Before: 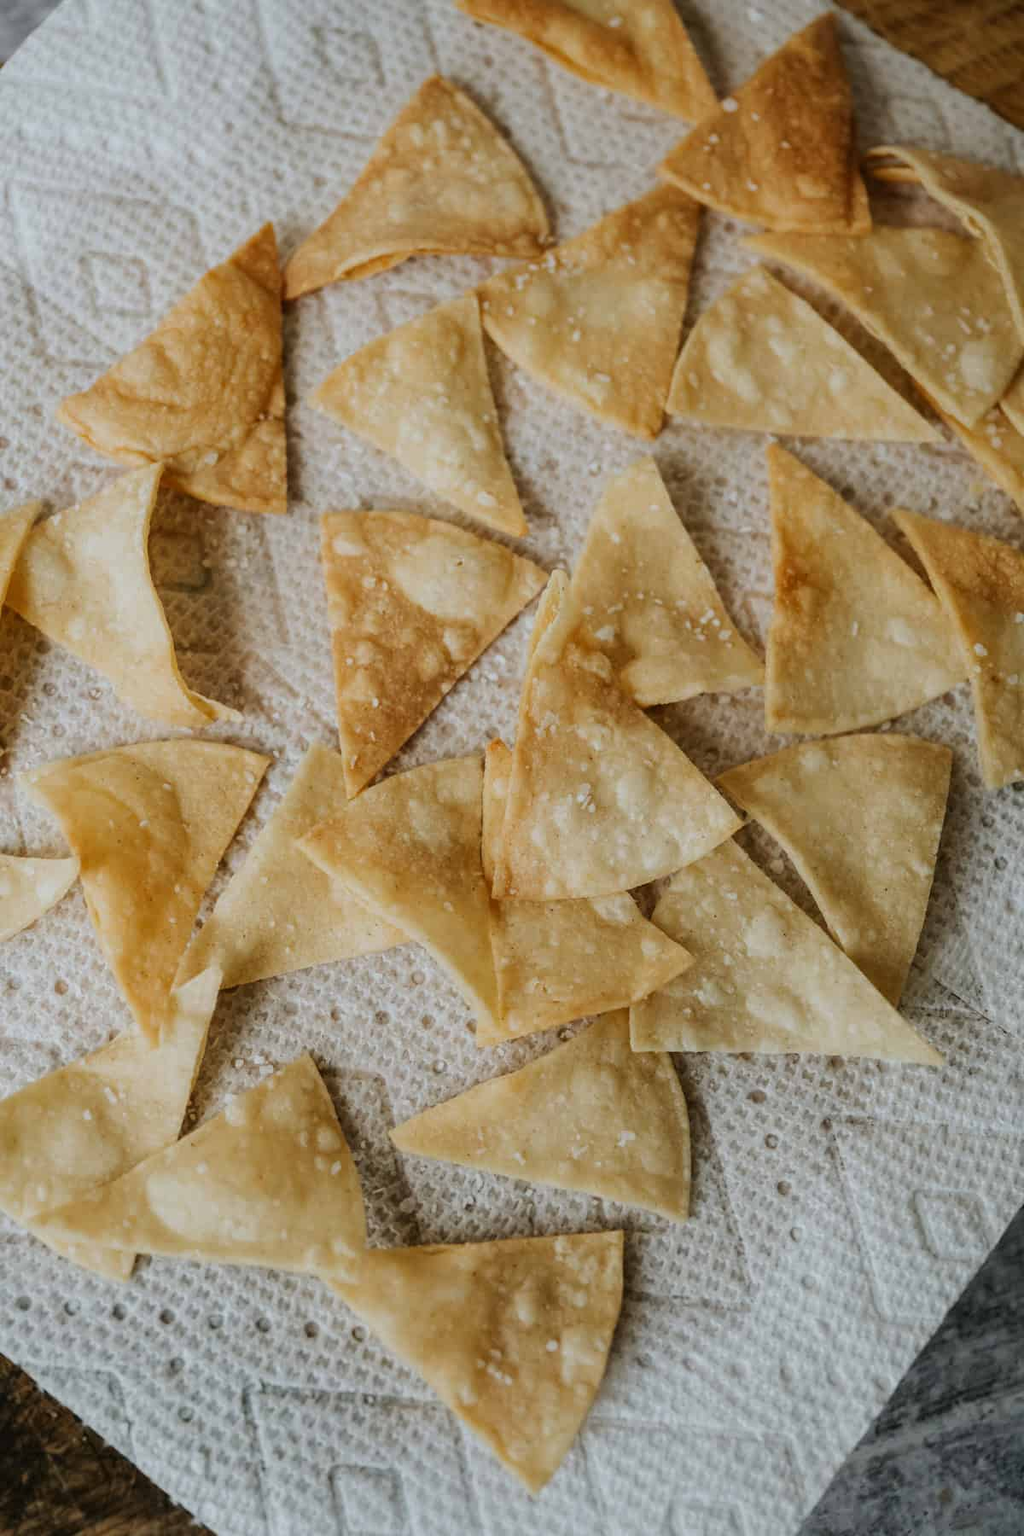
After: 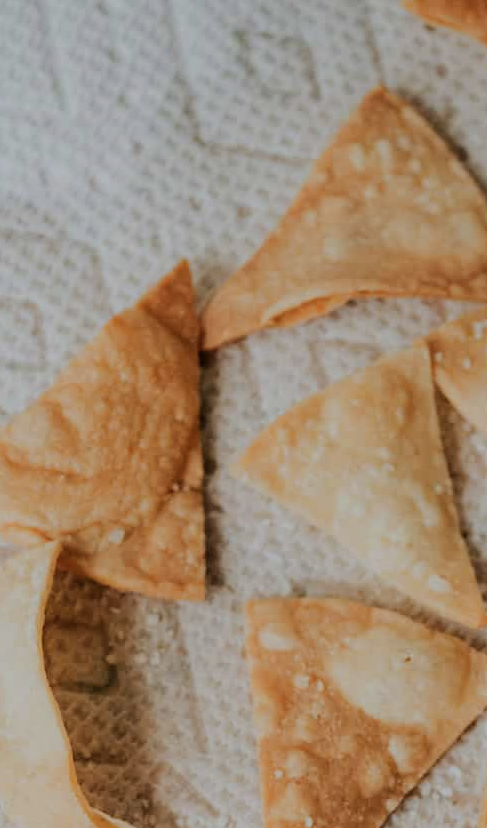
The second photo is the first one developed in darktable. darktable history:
crop and rotate: left 10.936%, top 0.063%, right 48.428%, bottom 53.91%
color zones: curves: ch1 [(0, 0.455) (0.063, 0.455) (0.286, 0.495) (0.429, 0.5) (0.571, 0.5) (0.714, 0.5) (0.857, 0.5) (1, 0.455)]; ch2 [(0, 0.532) (0.063, 0.521) (0.233, 0.447) (0.429, 0.489) (0.571, 0.5) (0.714, 0.5) (0.857, 0.5) (1, 0.532)]
filmic rgb: black relative exposure -7.14 EV, white relative exposure 5.38 EV, hardness 3.03
